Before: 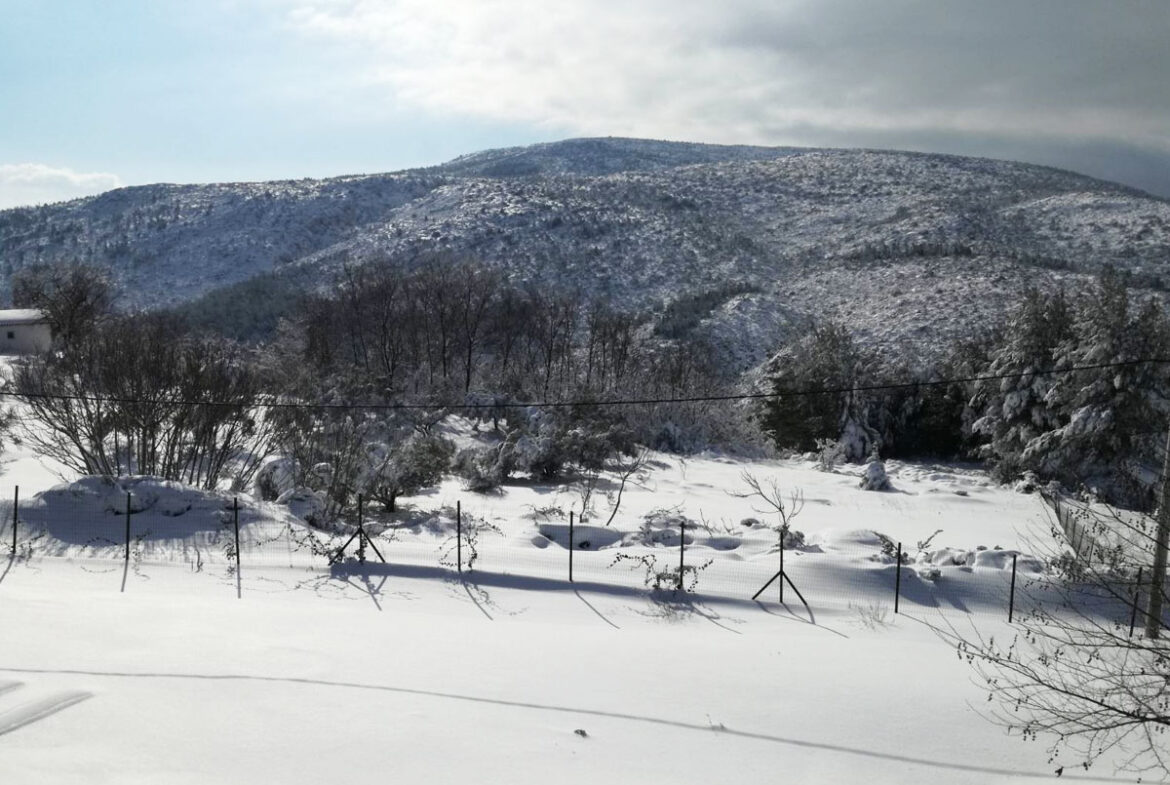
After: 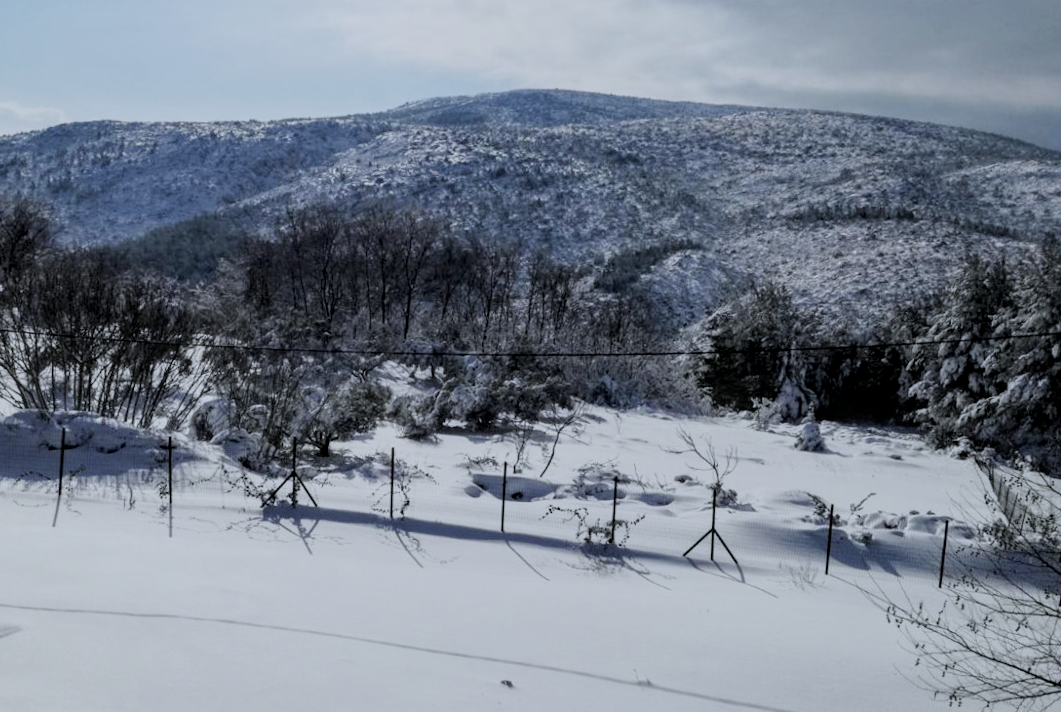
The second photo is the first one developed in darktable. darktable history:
filmic rgb: black relative exposure -7.32 EV, white relative exposure 5.09 EV, hardness 3.2
local contrast: on, module defaults
white balance: red 0.954, blue 1.079
crop and rotate: angle -1.96°, left 3.097%, top 4.154%, right 1.586%, bottom 0.529%
